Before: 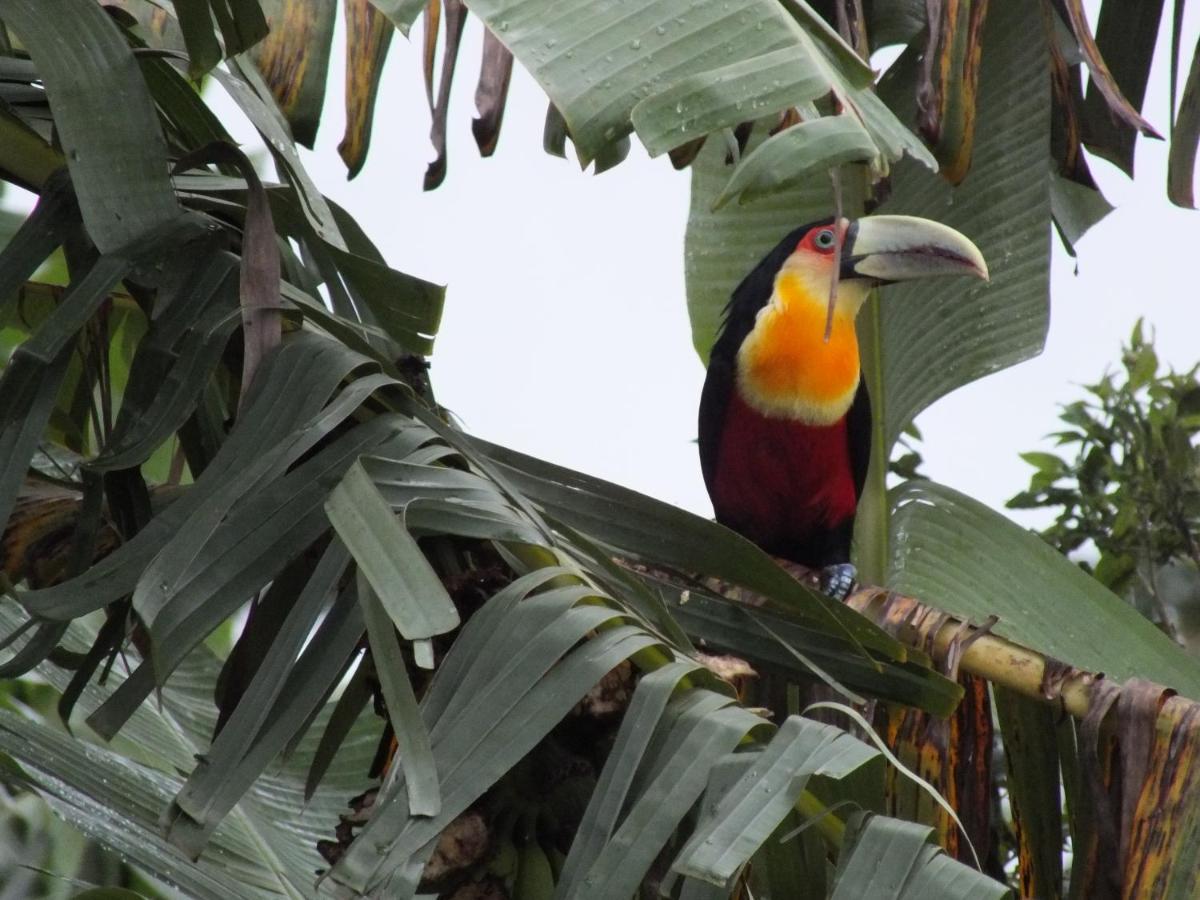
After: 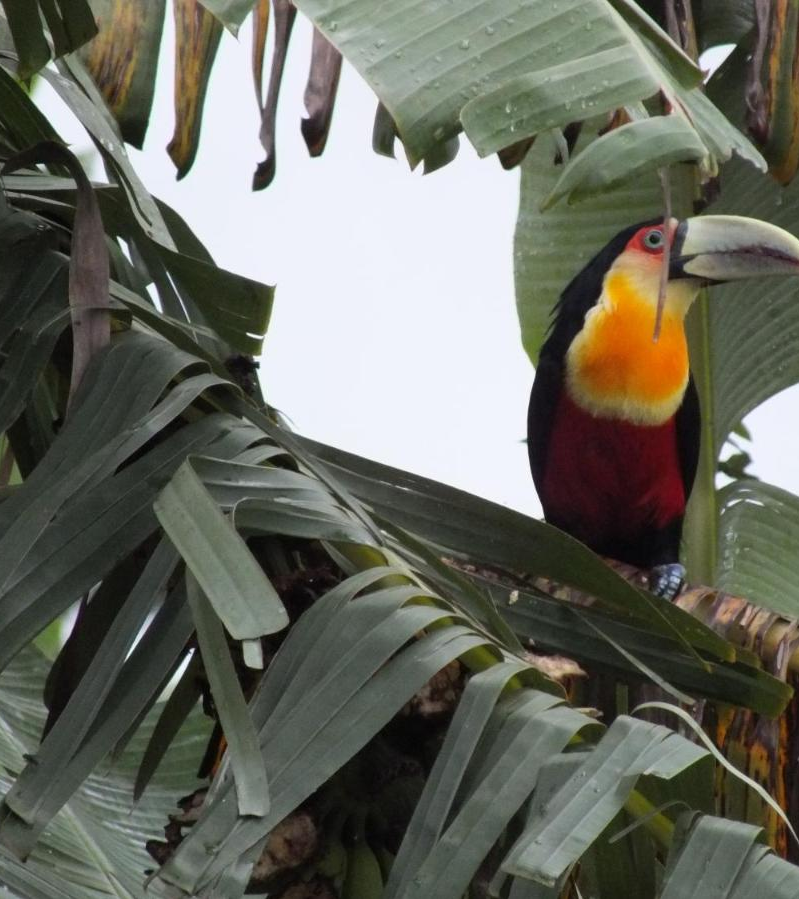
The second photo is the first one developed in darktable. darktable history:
crop and rotate: left 14.292%, right 19.041%
